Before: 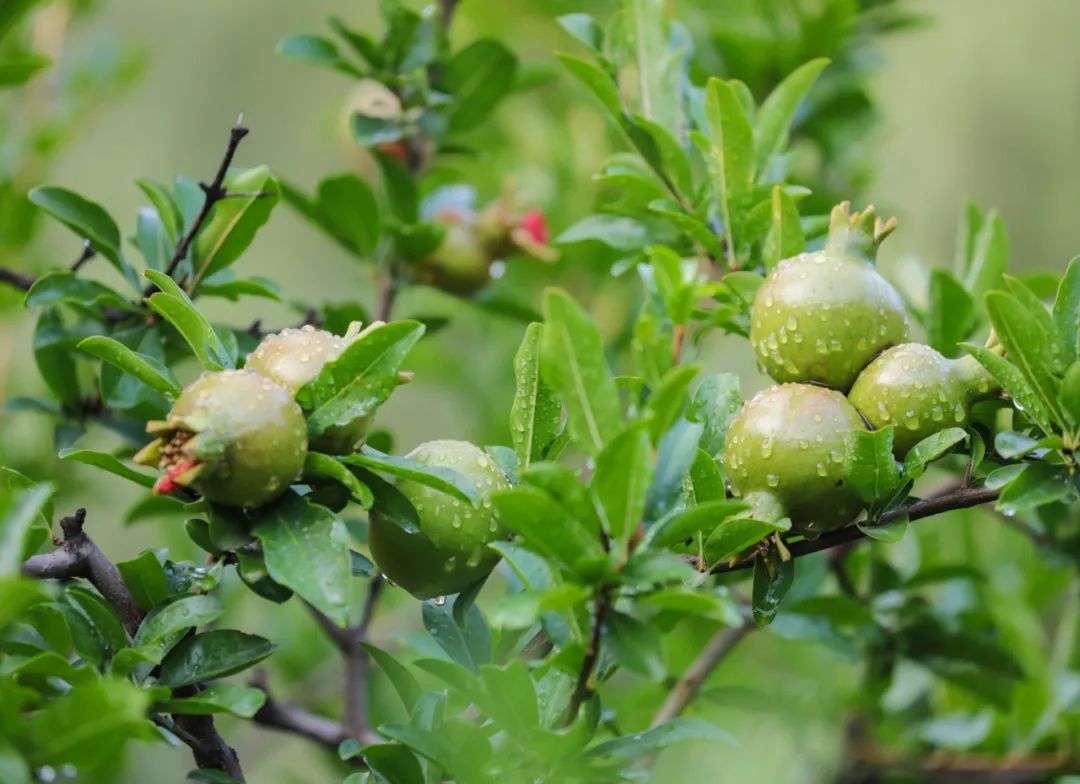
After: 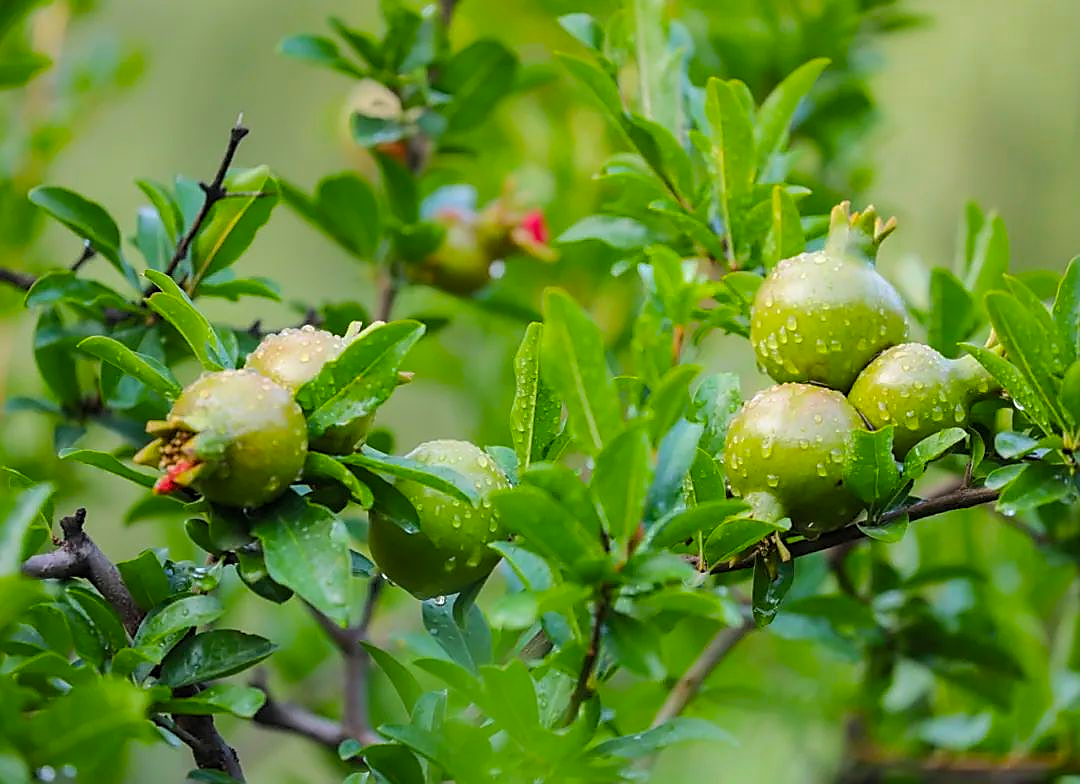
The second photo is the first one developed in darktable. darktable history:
levels: levels [0.016, 0.5, 0.996]
sharpen: radius 1.4, amount 1.25, threshold 0.7
color balance rgb: perceptual saturation grading › global saturation 25%, global vibrance 20%
